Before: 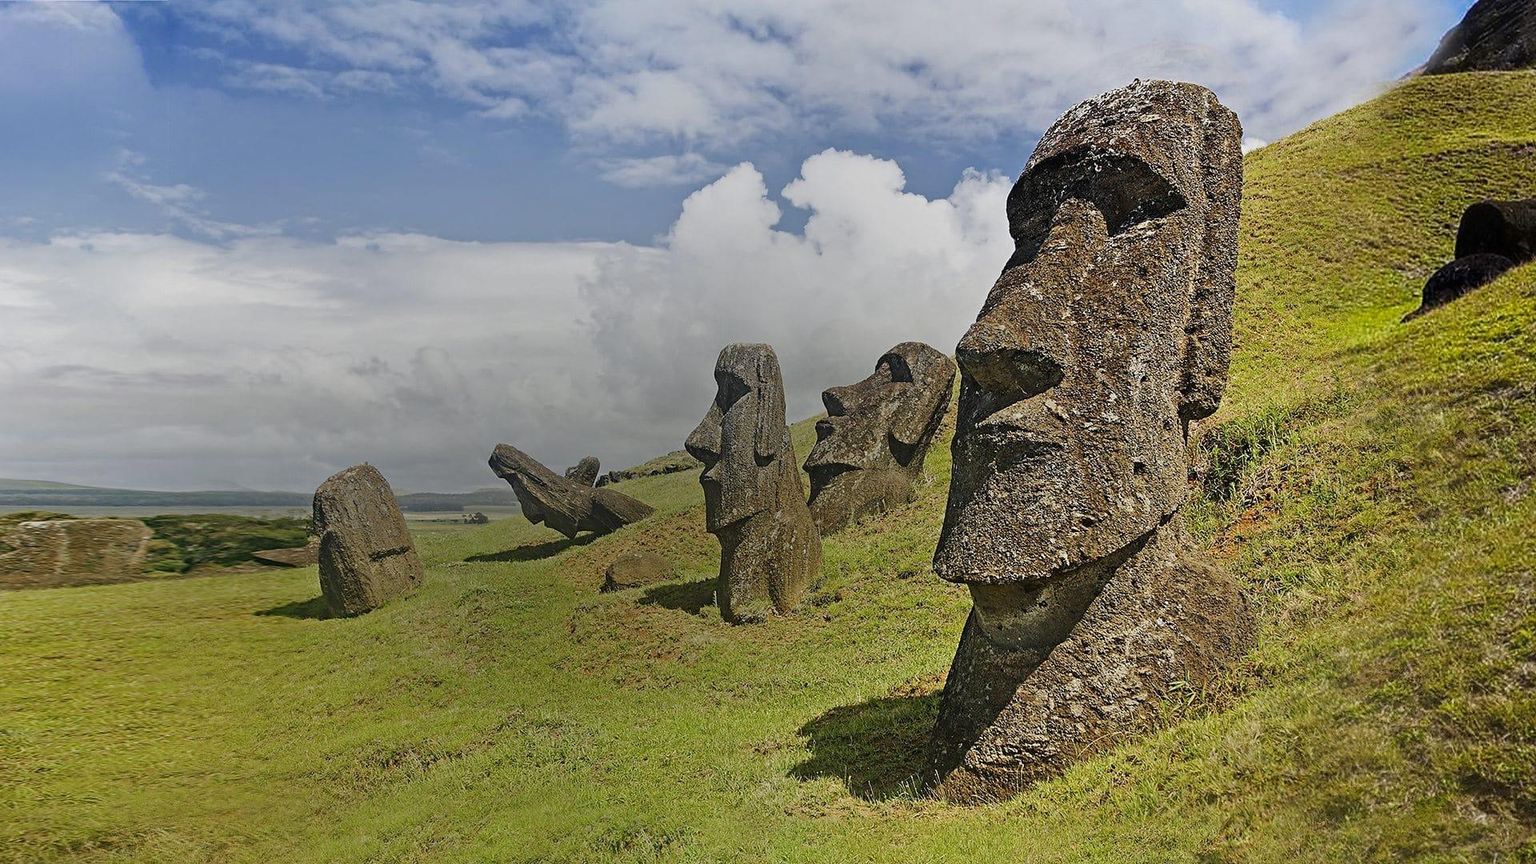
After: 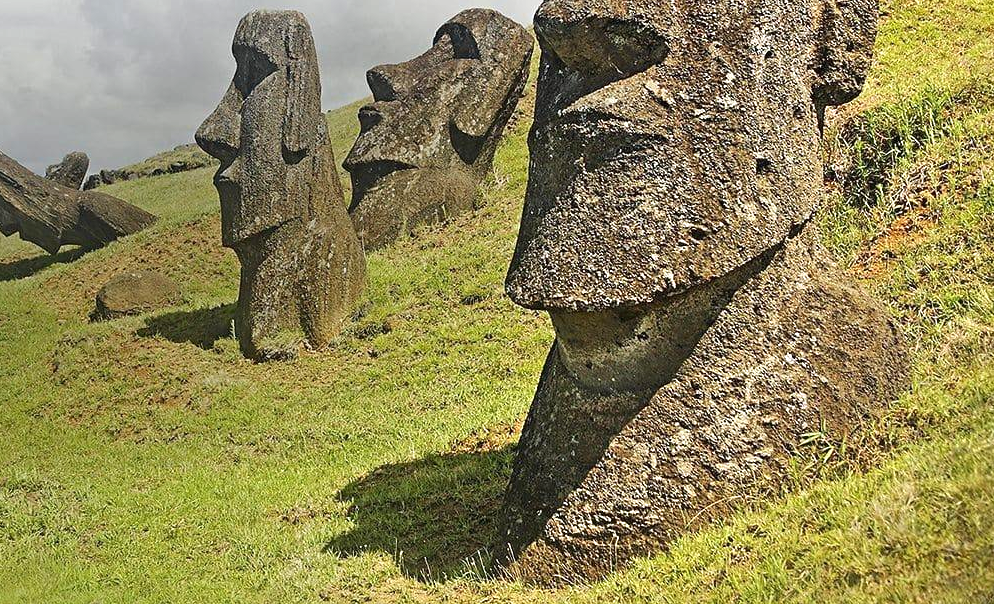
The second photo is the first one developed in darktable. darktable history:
crop: left 34.479%, top 38.822%, right 13.718%, bottom 5.172%
exposure: black level correction 0, exposure 0.7 EV, compensate exposure bias true, compensate highlight preservation false
